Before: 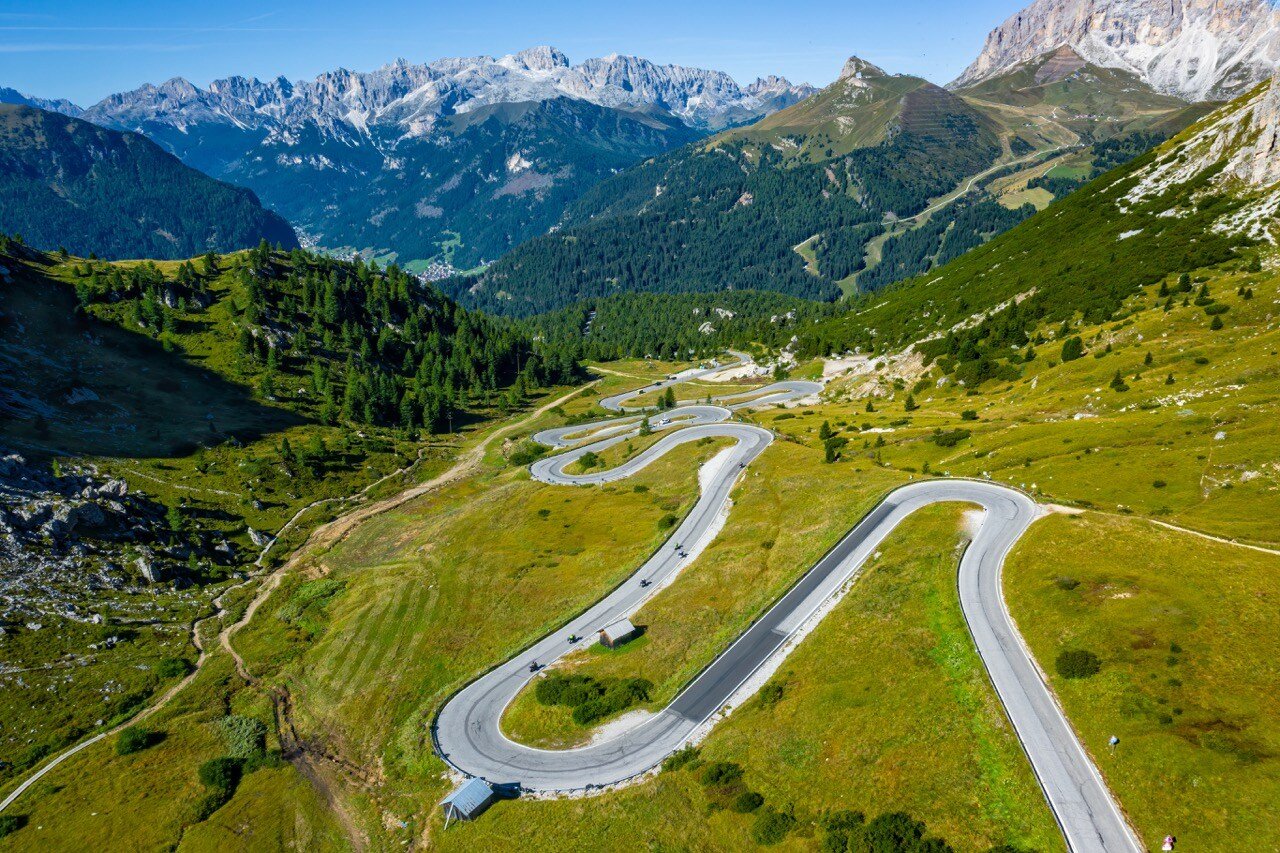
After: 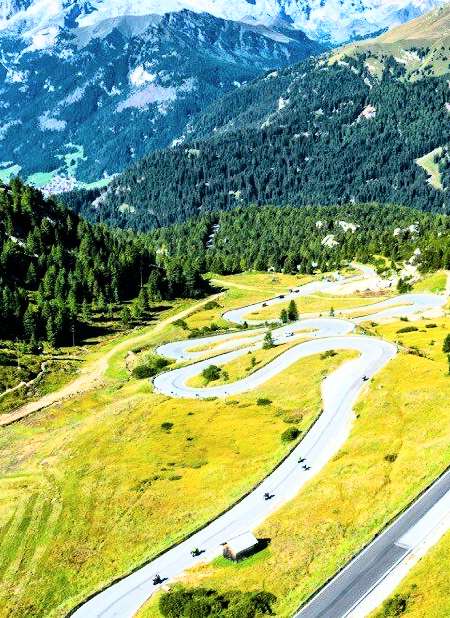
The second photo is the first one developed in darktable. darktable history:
rgb curve: curves: ch0 [(0, 0) (0.21, 0.15) (0.24, 0.21) (0.5, 0.75) (0.75, 0.96) (0.89, 0.99) (1, 1)]; ch1 [(0, 0.02) (0.21, 0.13) (0.25, 0.2) (0.5, 0.67) (0.75, 0.9) (0.89, 0.97) (1, 1)]; ch2 [(0, 0.02) (0.21, 0.13) (0.25, 0.2) (0.5, 0.67) (0.75, 0.9) (0.89, 0.97) (1, 1)], compensate middle gray true
exposure: exposure 0.2 EV, compensate highlight preservation false
contrast brightness saturation: saturation -0.04
crop and rotate: left 29.476%, top 10.214%, right 35.32%, bottom 17.333%
